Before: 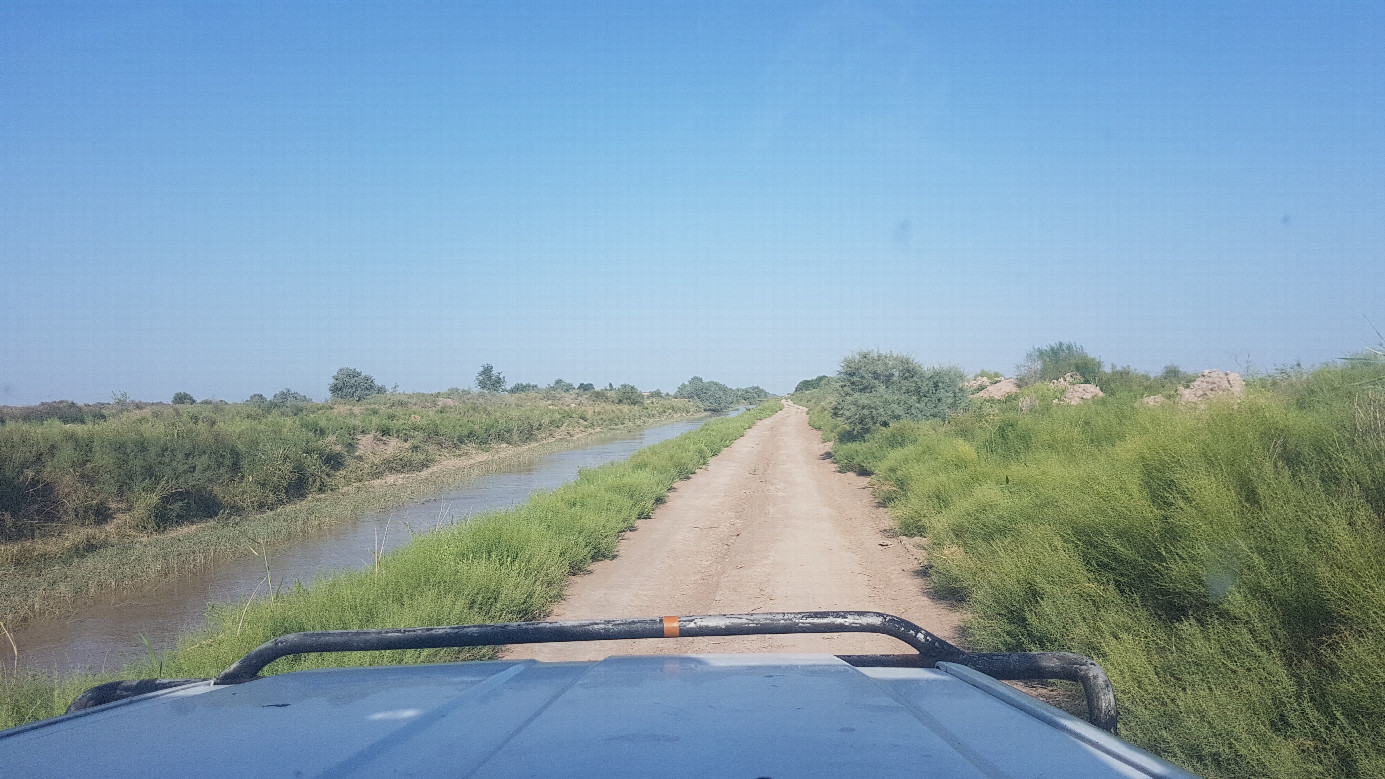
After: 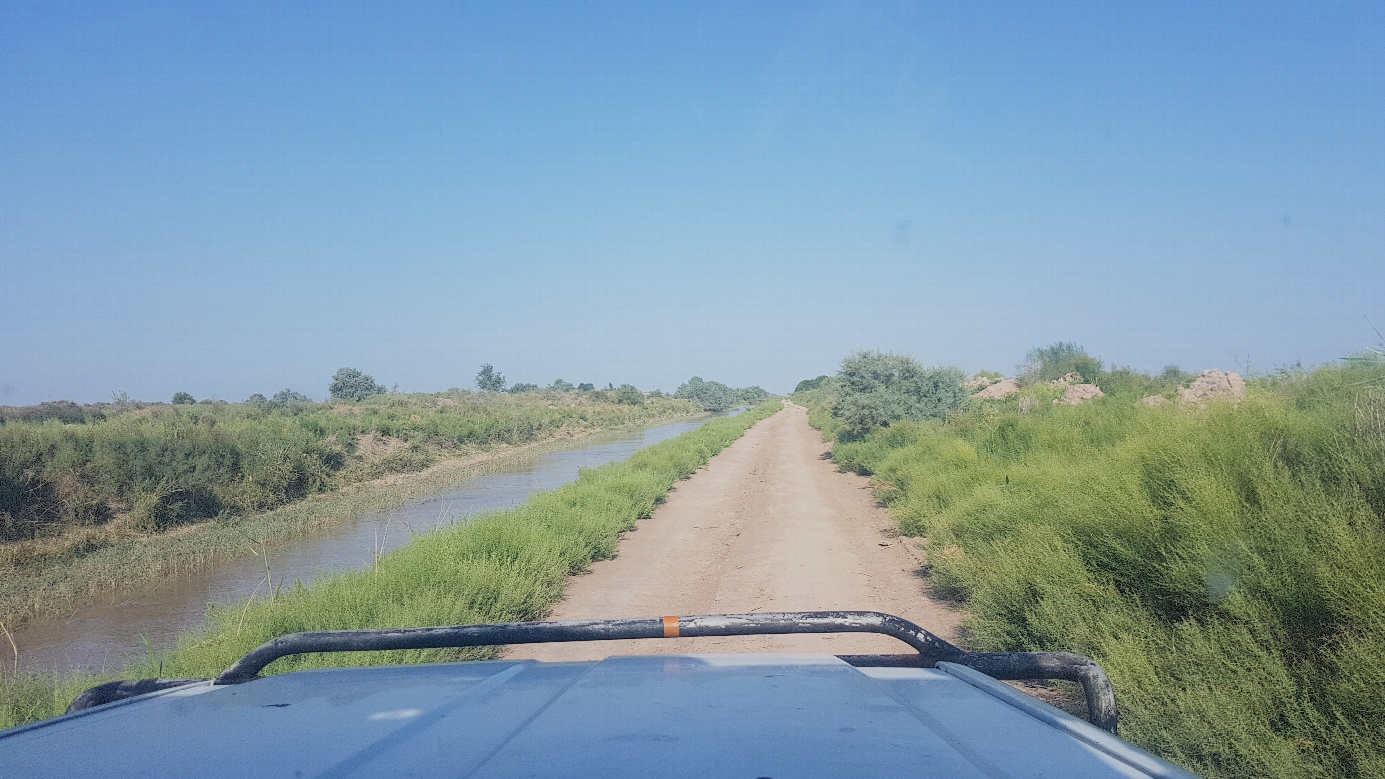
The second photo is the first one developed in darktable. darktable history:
filmic rgb: middle gray luminance 18.4%, black relative exposure -8.95 EV, white relative exposure 3.7 EV, target black luminance 0%, hardness 4.82, latitude 67.38%, contrast 0.958, highlights saturation mix 18.9%, shadows ↔ highlights balance 21.42%
contrast brightness saturation: contrast 0.096, brightness 0.033, saturation 0.087
